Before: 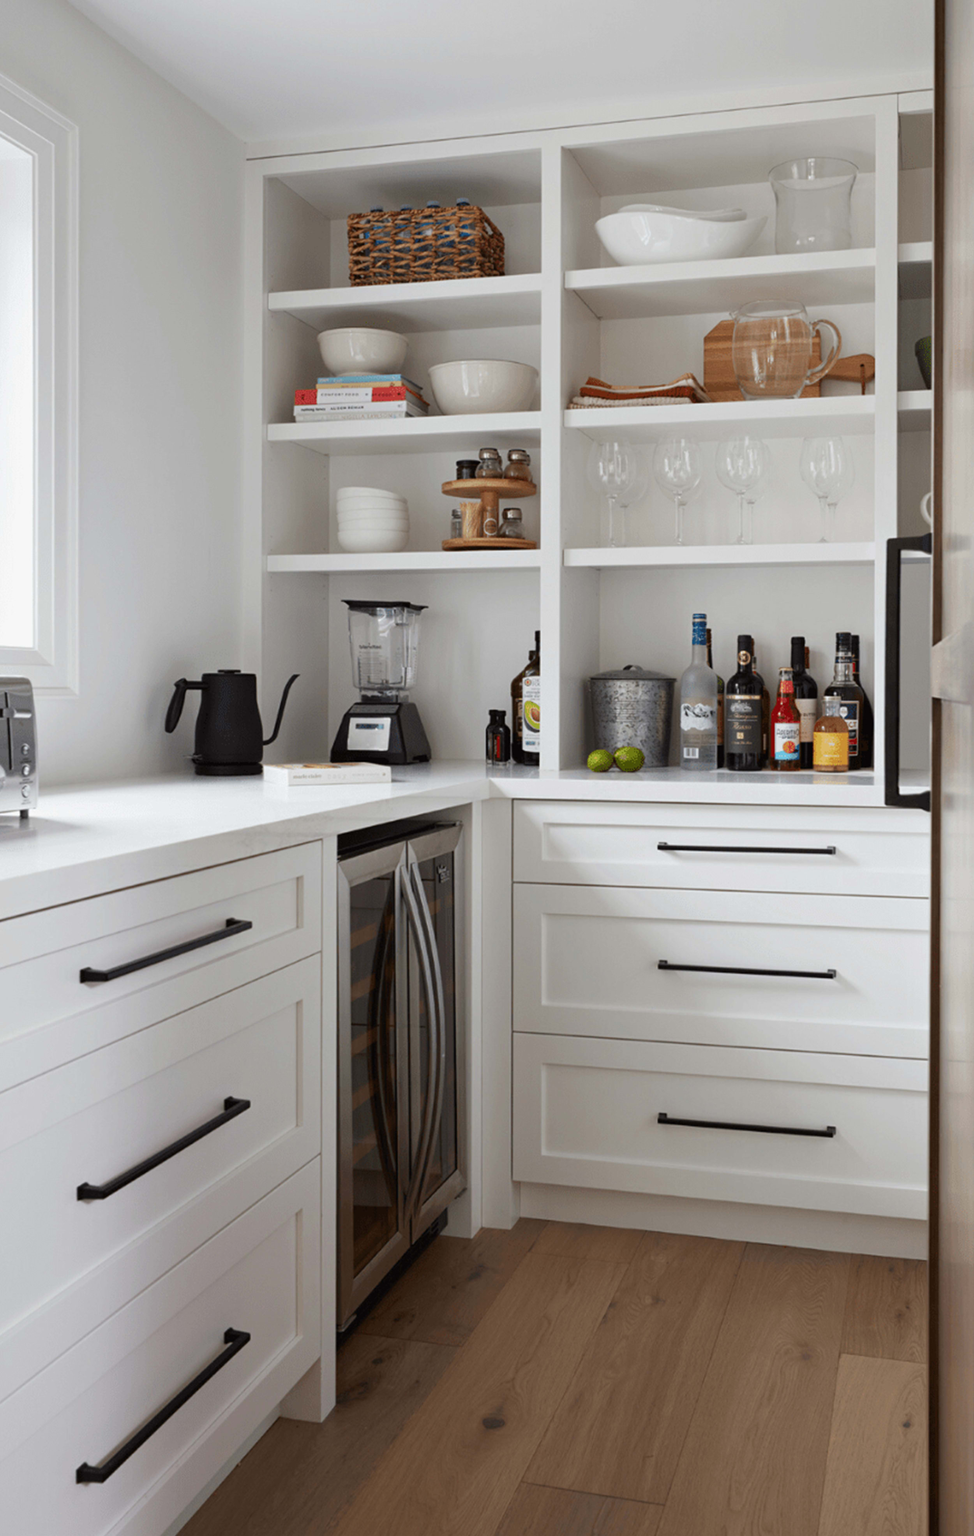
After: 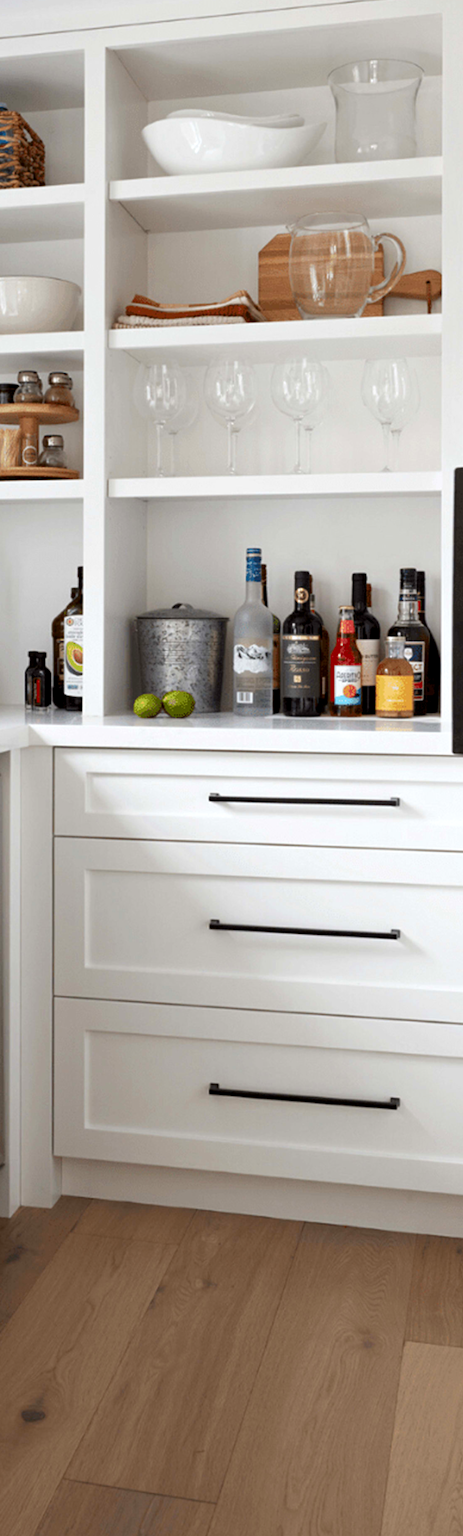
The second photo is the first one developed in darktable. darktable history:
exposure: black level correction 0.004, exposure 0.382 EV, compensate highlight preservation false
crop: left 47.524%, top 6.671%, right 8.027%
